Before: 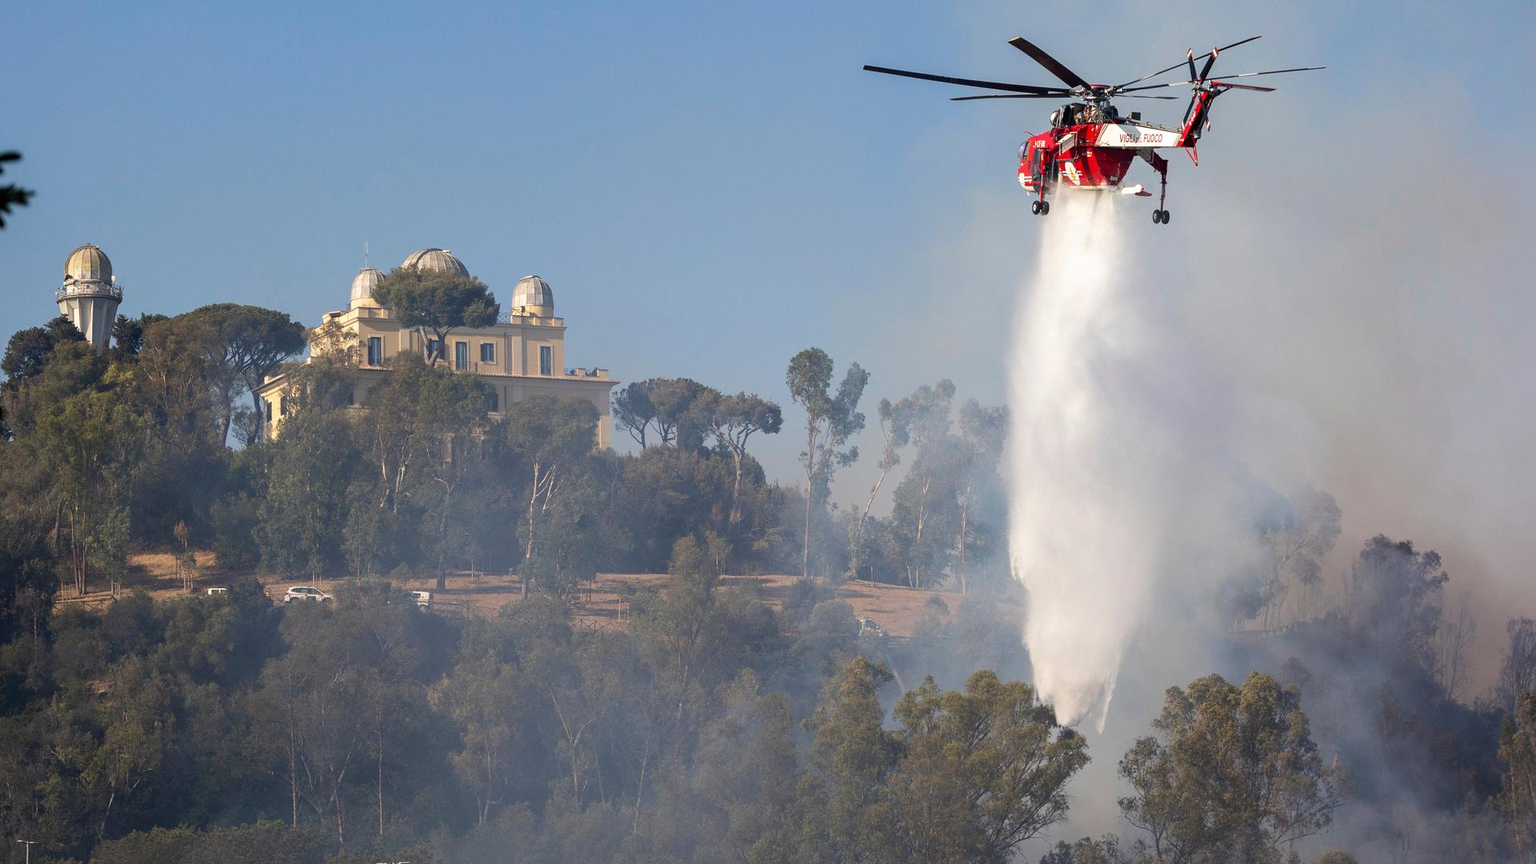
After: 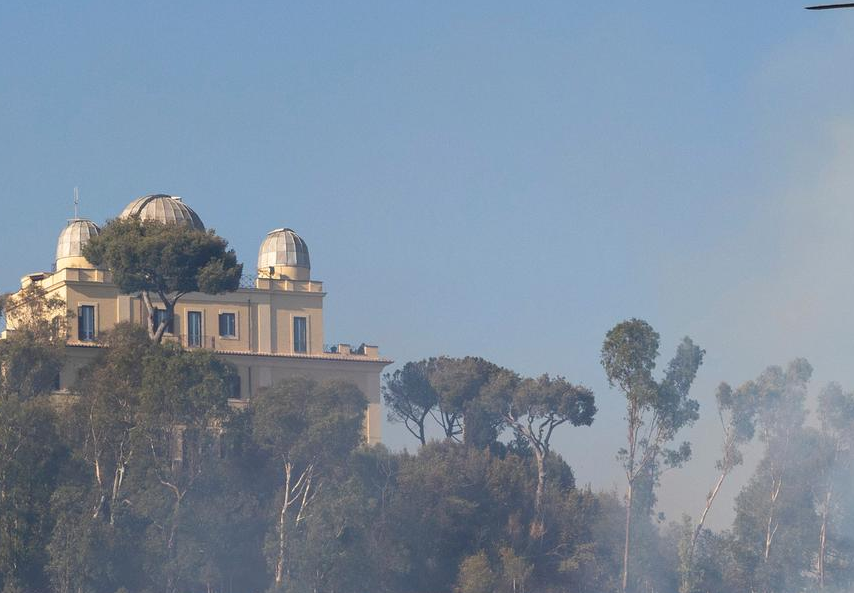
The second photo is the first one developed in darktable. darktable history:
crop: left 19.905%, top 10.803%, right 35.583%, bottom 34.245%
